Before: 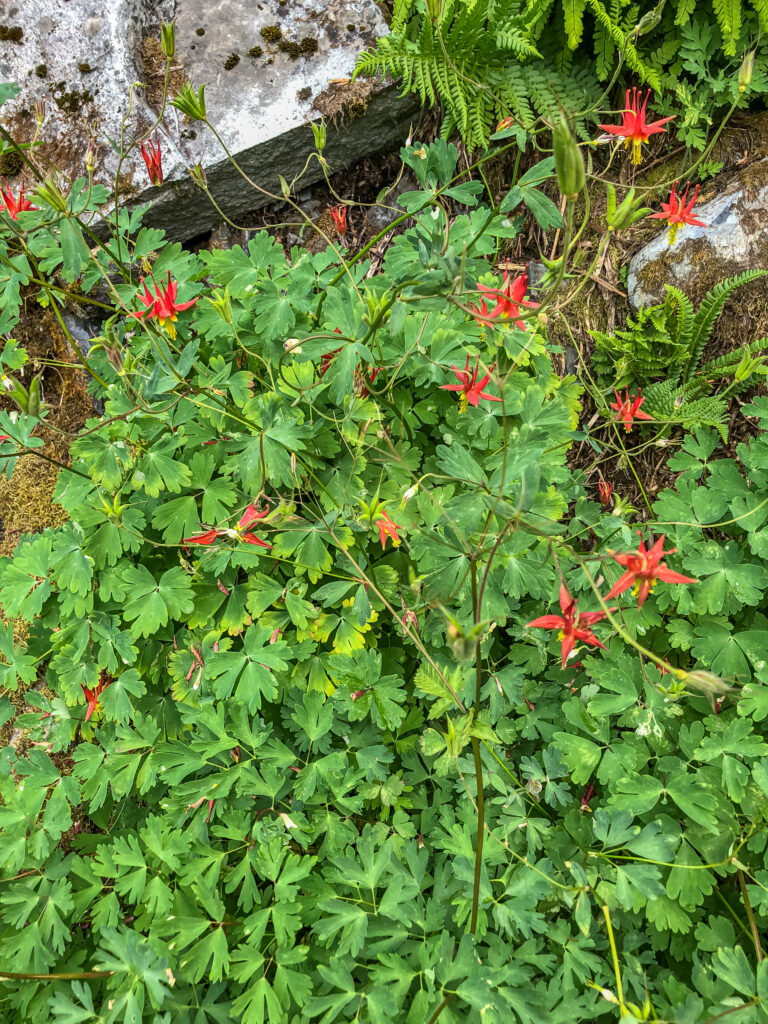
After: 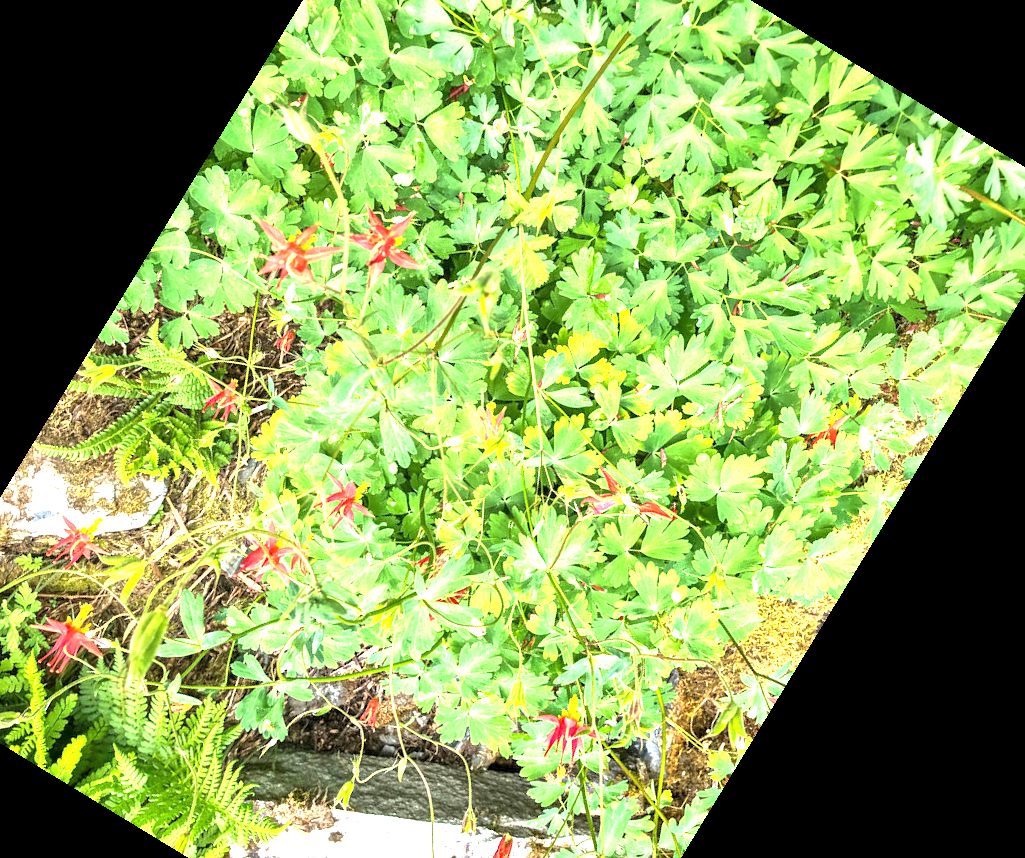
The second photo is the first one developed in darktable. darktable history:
crop and rotate: angle 148.68°, left 9.111%, top 15.603%, right 4.588%, bottom 17.041%
exposure: exposure 2 EV, compensate highlight preservation false
